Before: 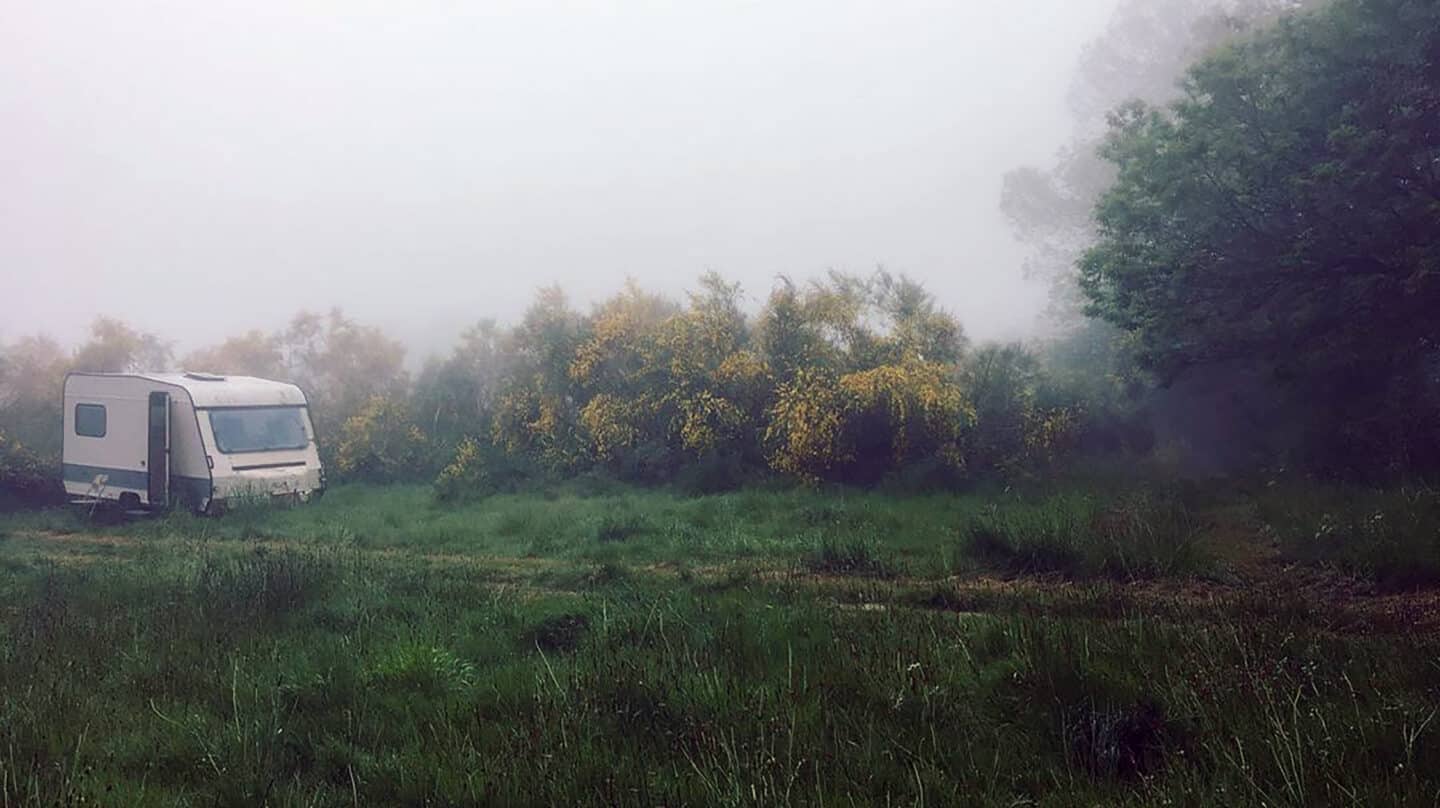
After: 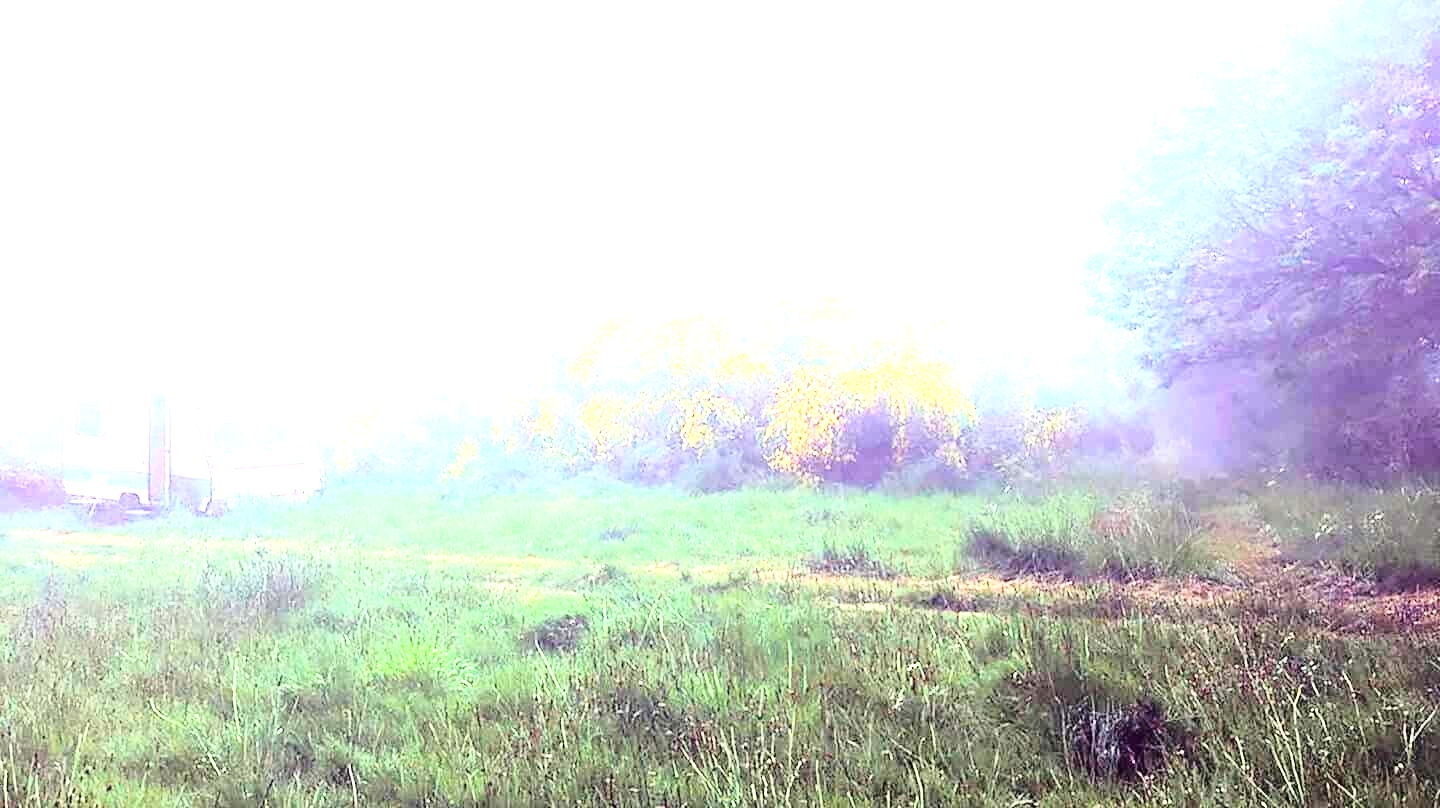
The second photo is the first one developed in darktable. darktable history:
exposure: black level correction 0, exposure 2.41 EV, compensate highlight preservation false
tone equalizer: -8 EV -1.06 EV, -7 EV -1 EV, -6 EV -0.877 EV, -5 EV -0.601 EV, -3 EV 0.588 EV, -2 EV 0.846 EV, -1 EV 1 EV, +0 EV 1.07 EV
contrast brightness saturation: saturation -0.058
base curve: curves: ch0 [(0, 0) (0.028, 0.03) (0.121, 0.232) (0.46, 0.748) (0.859, 0.968) (1, 1)]
